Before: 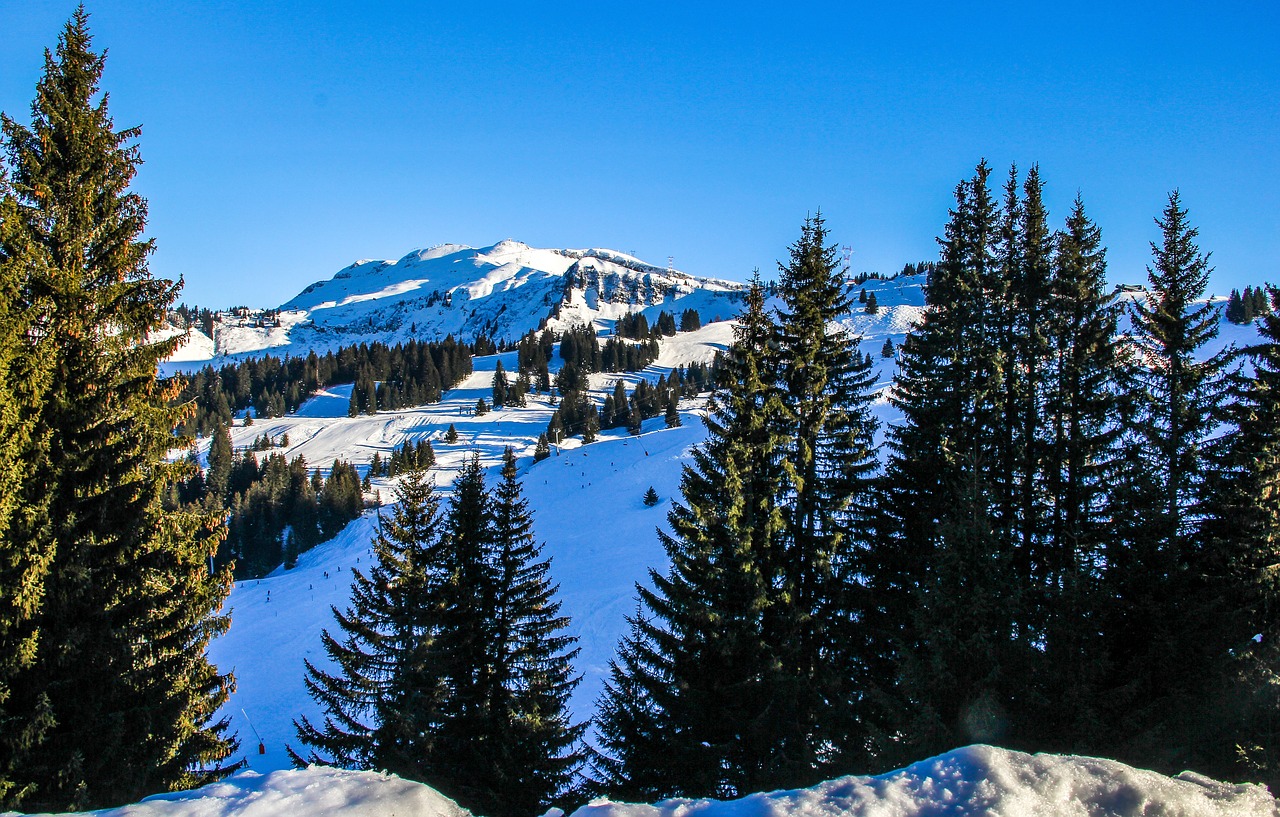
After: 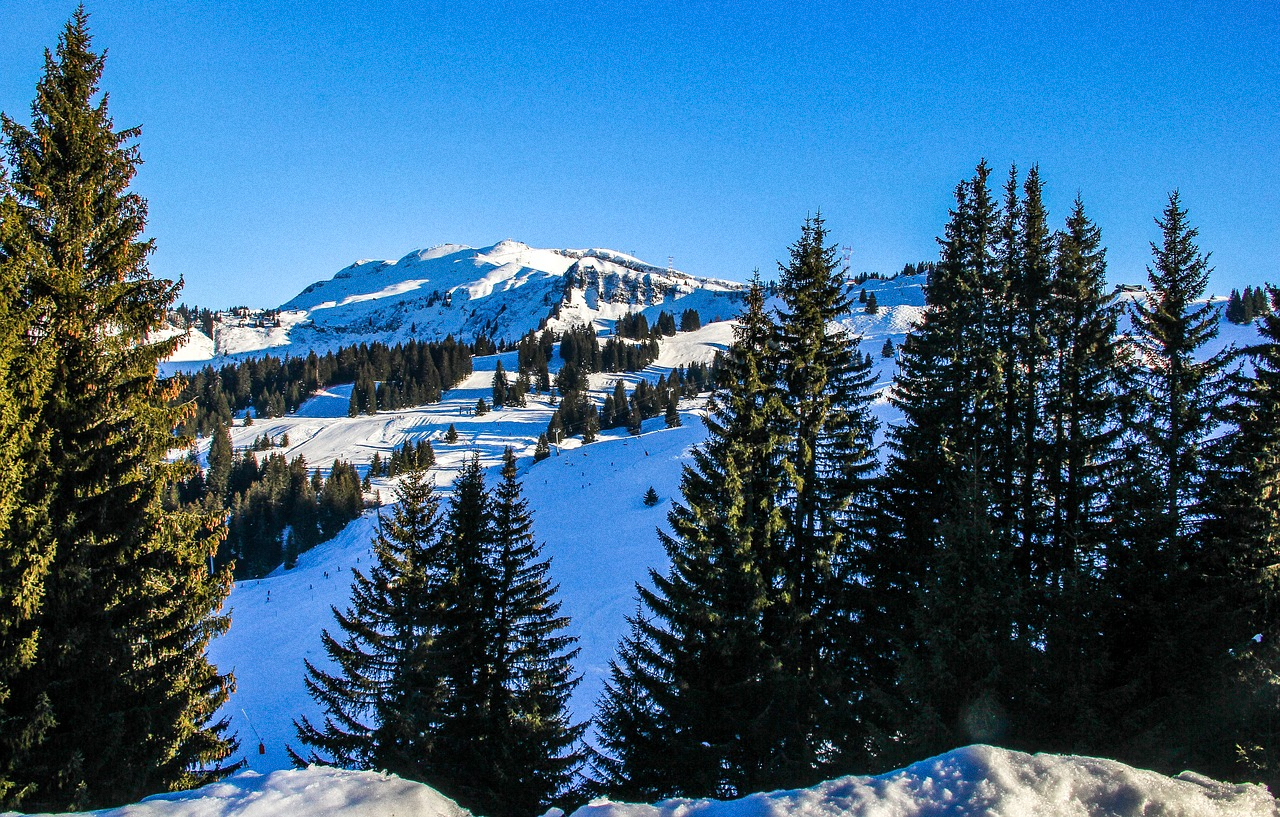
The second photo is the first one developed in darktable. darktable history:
exposure: compensate highlight preservation false
grain: coarseness 0.47 ISO
